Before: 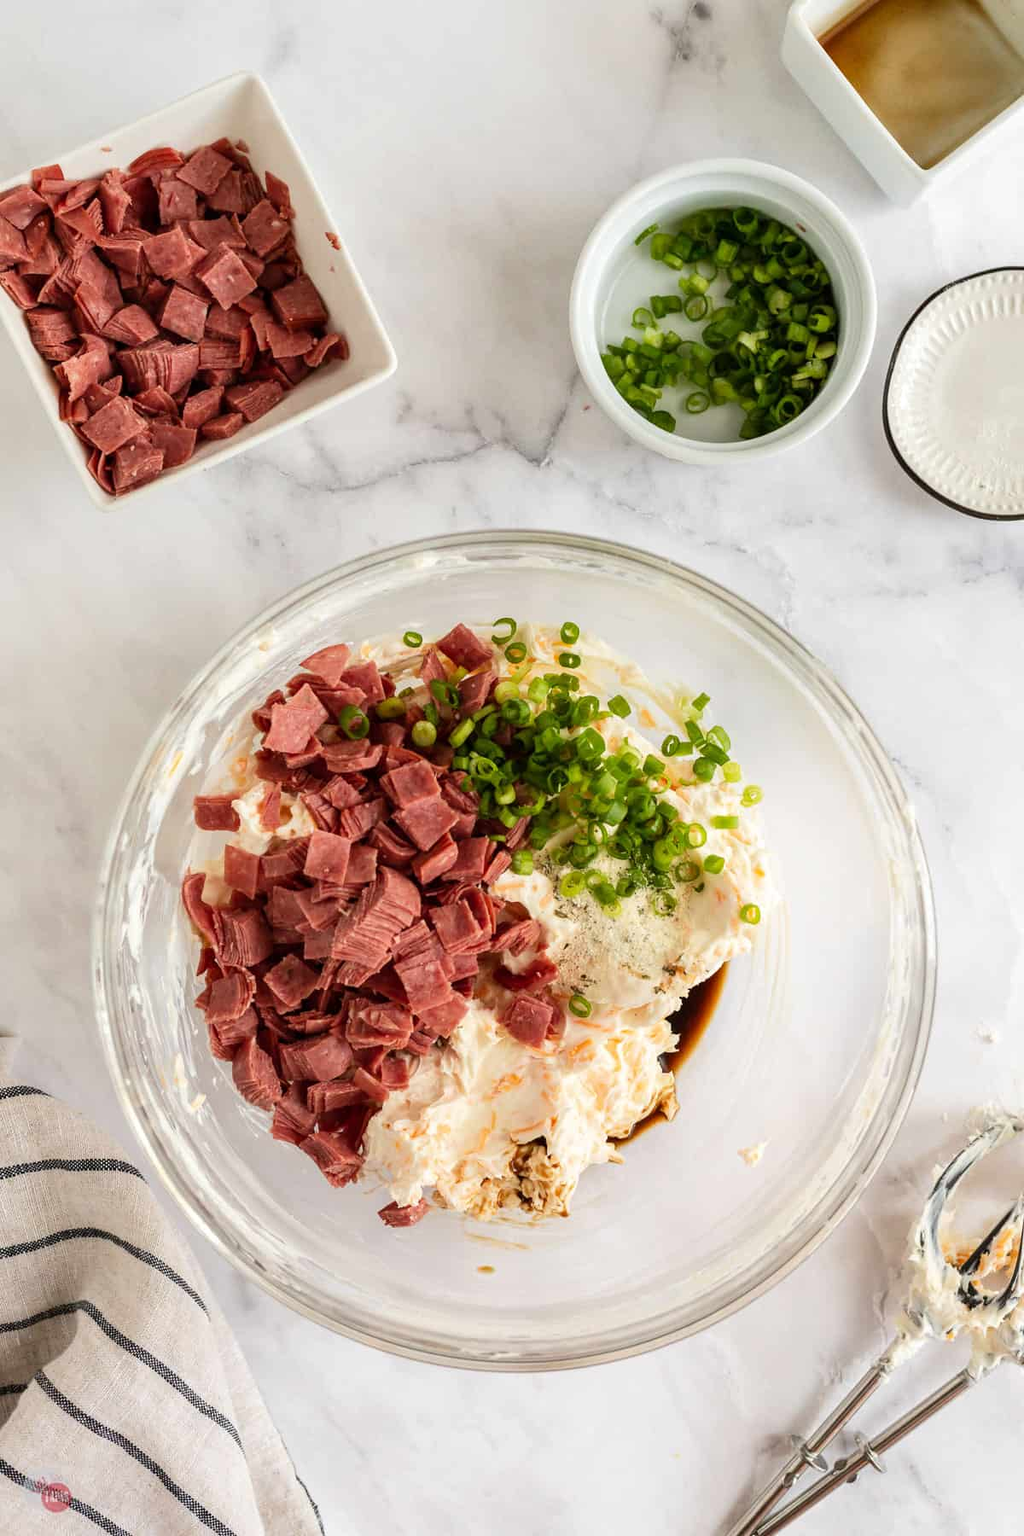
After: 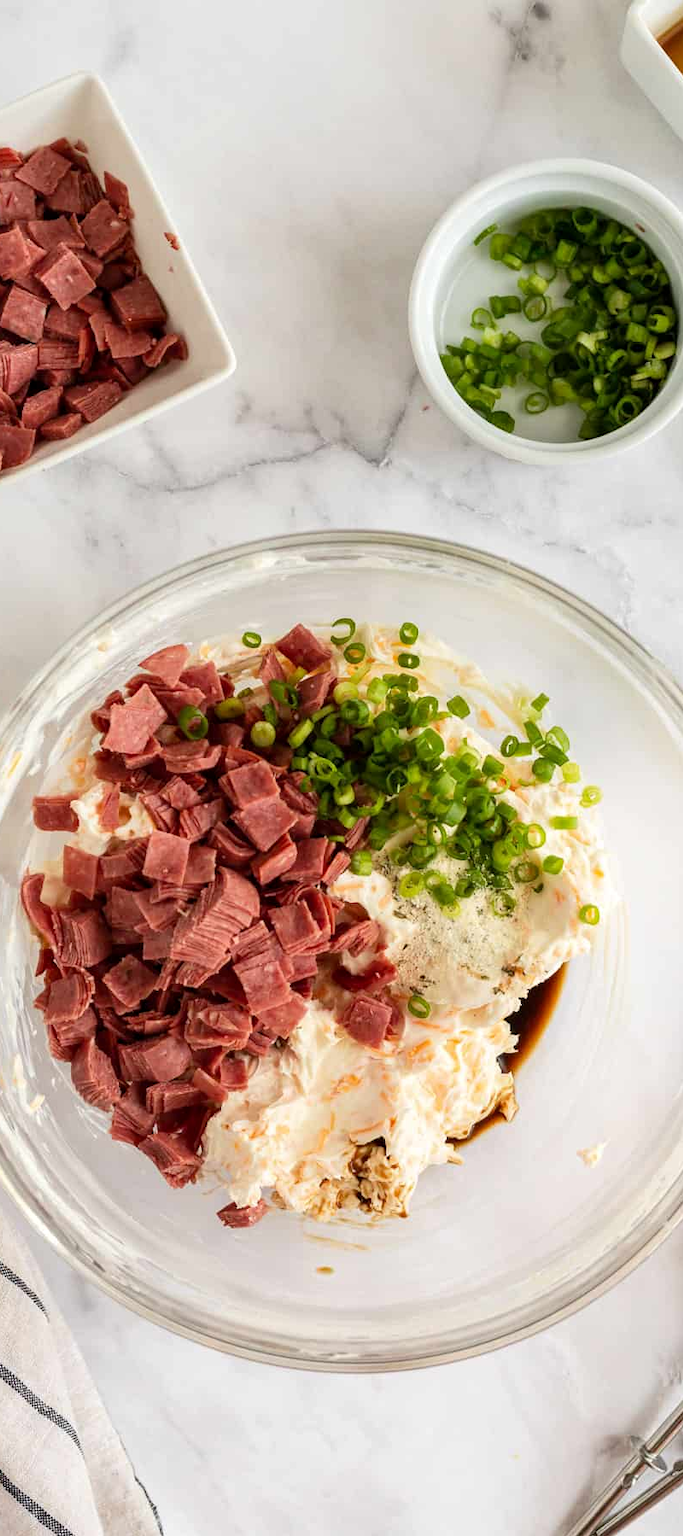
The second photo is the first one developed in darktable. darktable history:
crop and rotate: left 15.754%, right 17.579%
exposure: black level correction 0.001, exposure 0.014 EV, compensate highlight preservation false
